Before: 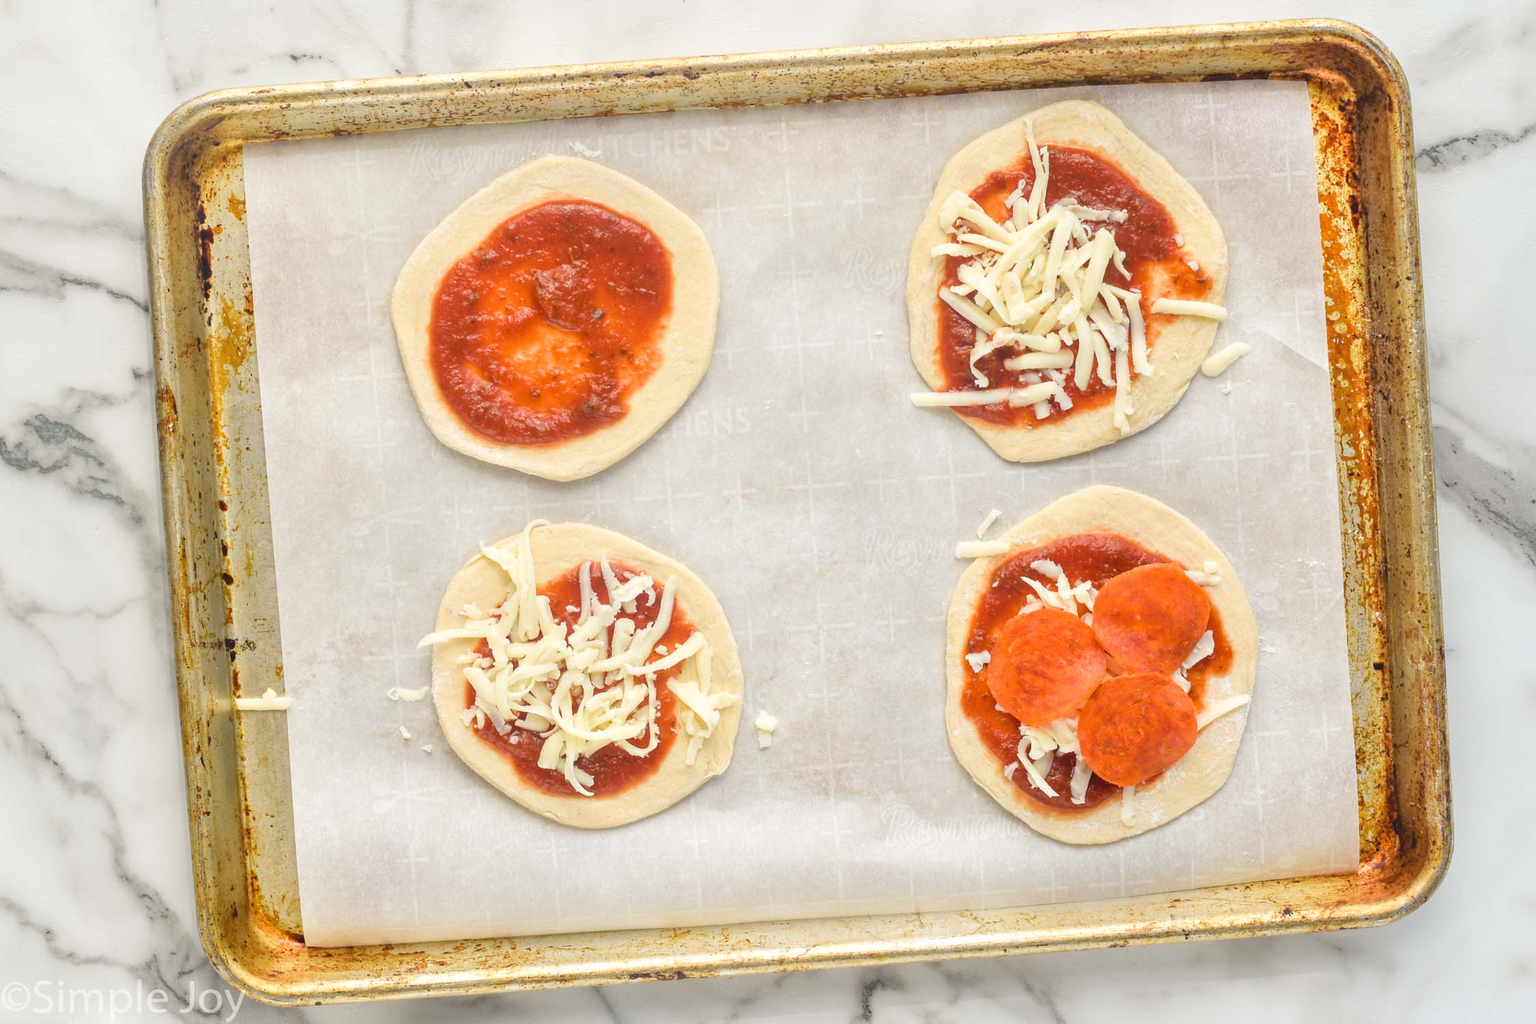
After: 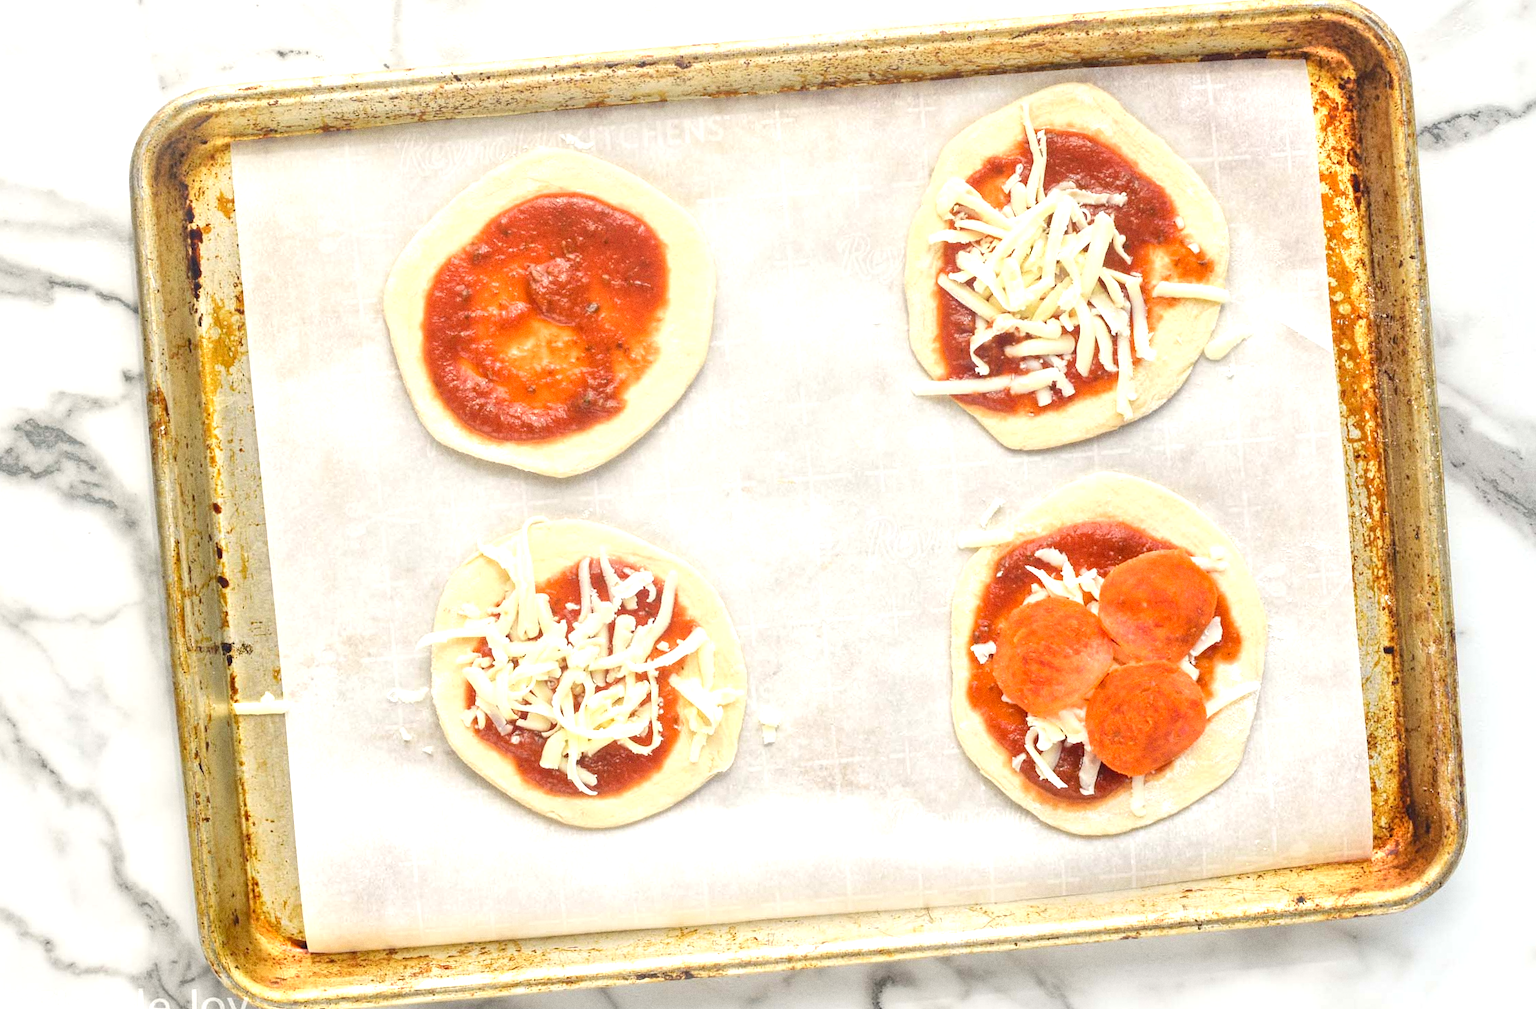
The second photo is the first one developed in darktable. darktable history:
rotate and perspective: rotation -1°, crop left 0.011, crop right 0.989, crop top 0.025, crop bottom 0.975
exposure: black level correction 0.001, exposure 0.5 EV, compensate exposure bias true, compensate highlight preservation false
white balance: emerald 1
local contrast: mode bilateral grid, contrast 20, coarseness 50, detail 120%, midtone range 0.2
grain: on, module defaults
